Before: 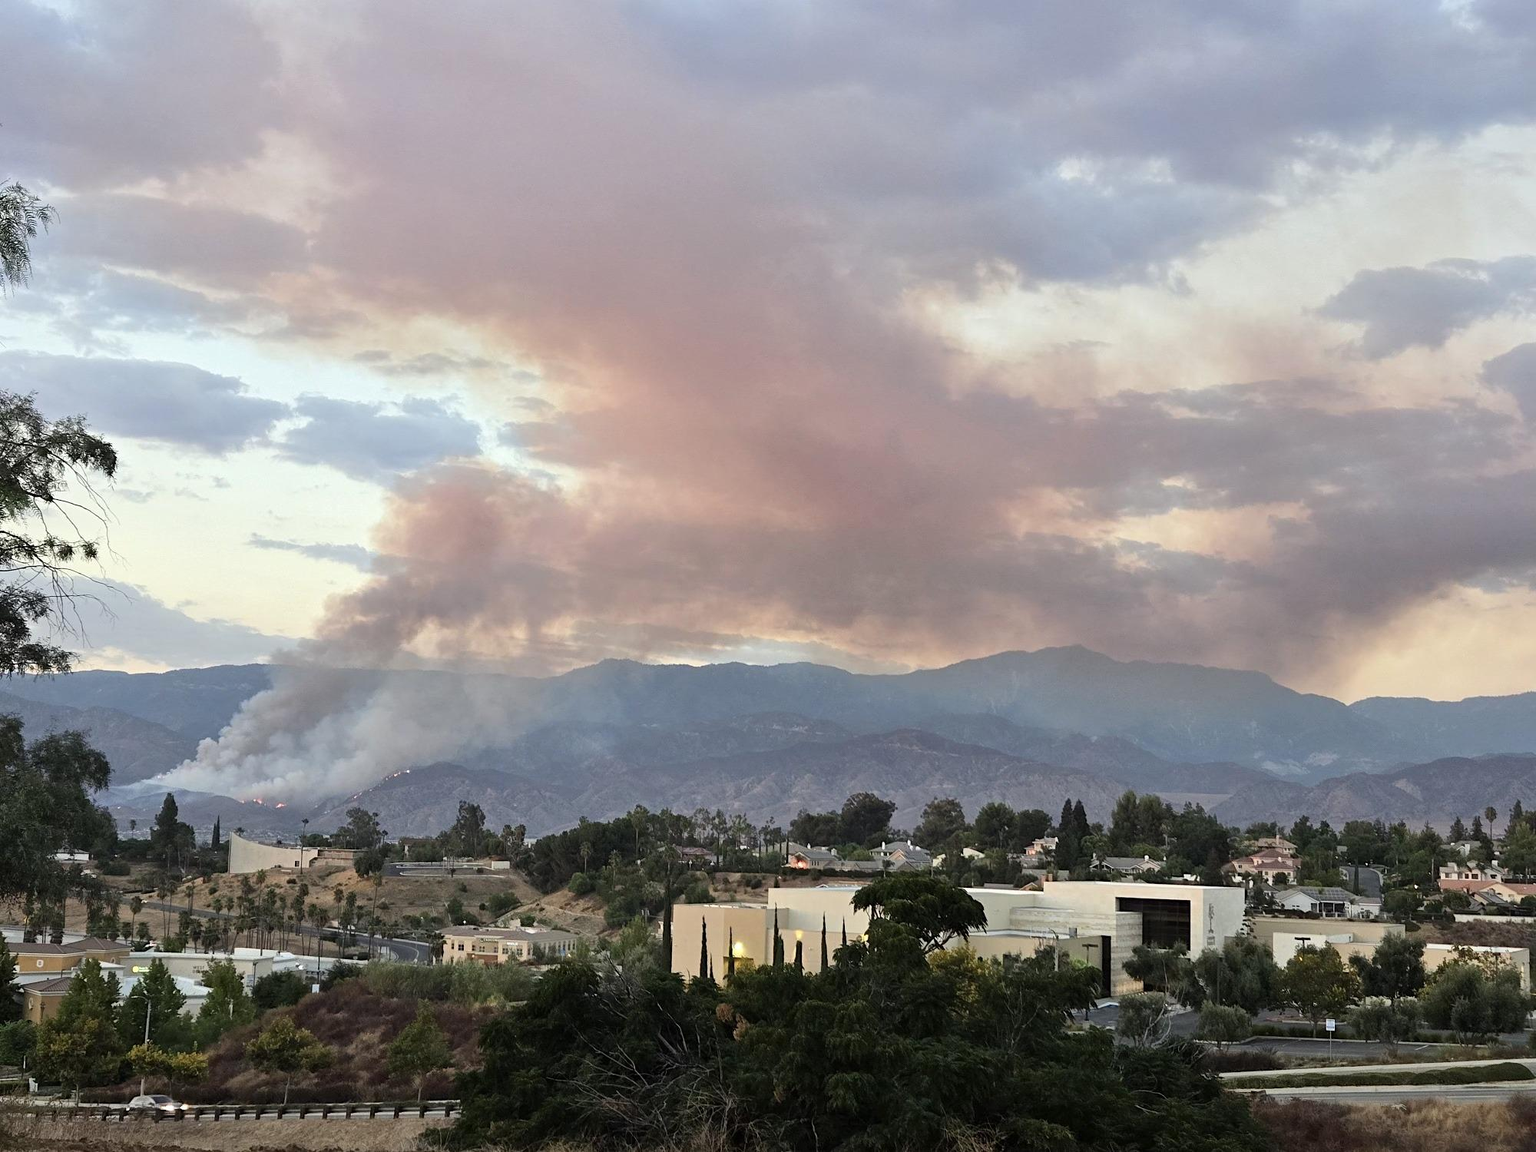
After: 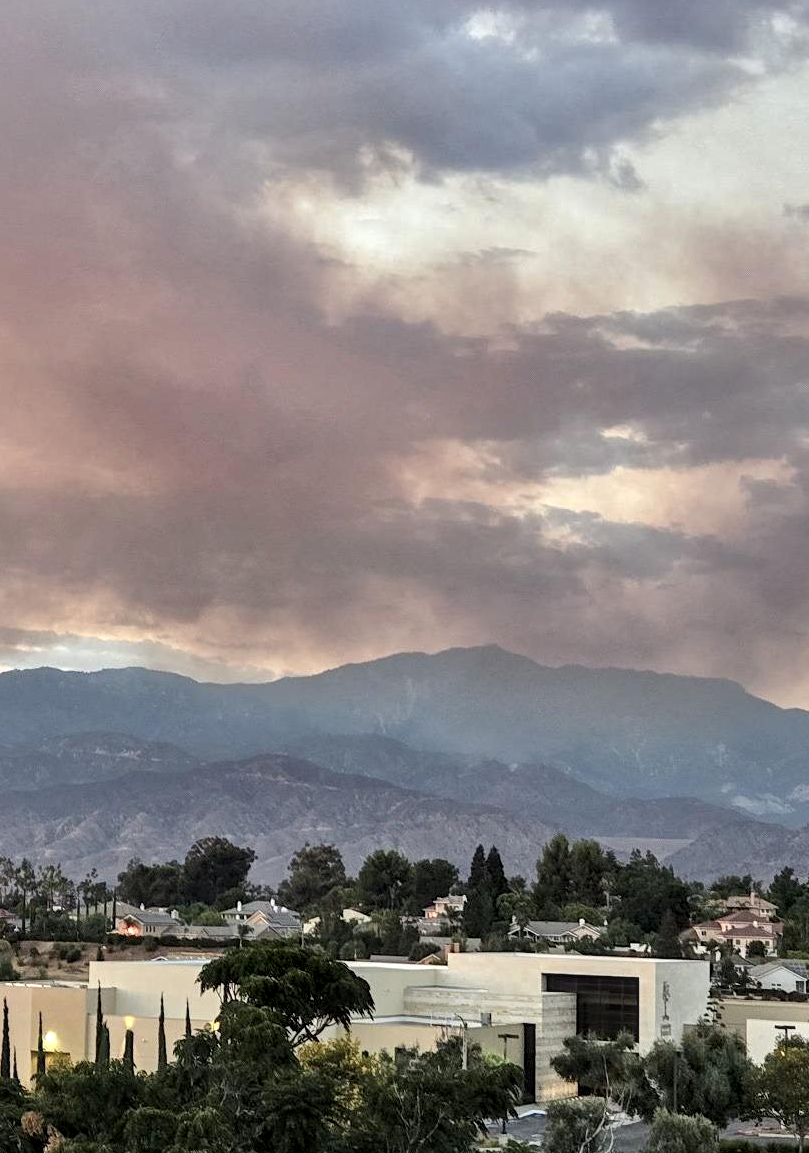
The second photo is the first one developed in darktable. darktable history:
crop: left 45.576%, top 13.017%, right 13.968%, bottom 10.089%
local contrast: detail 142%
shadows and highlights: low approximation 0.01, soften with gaussian
